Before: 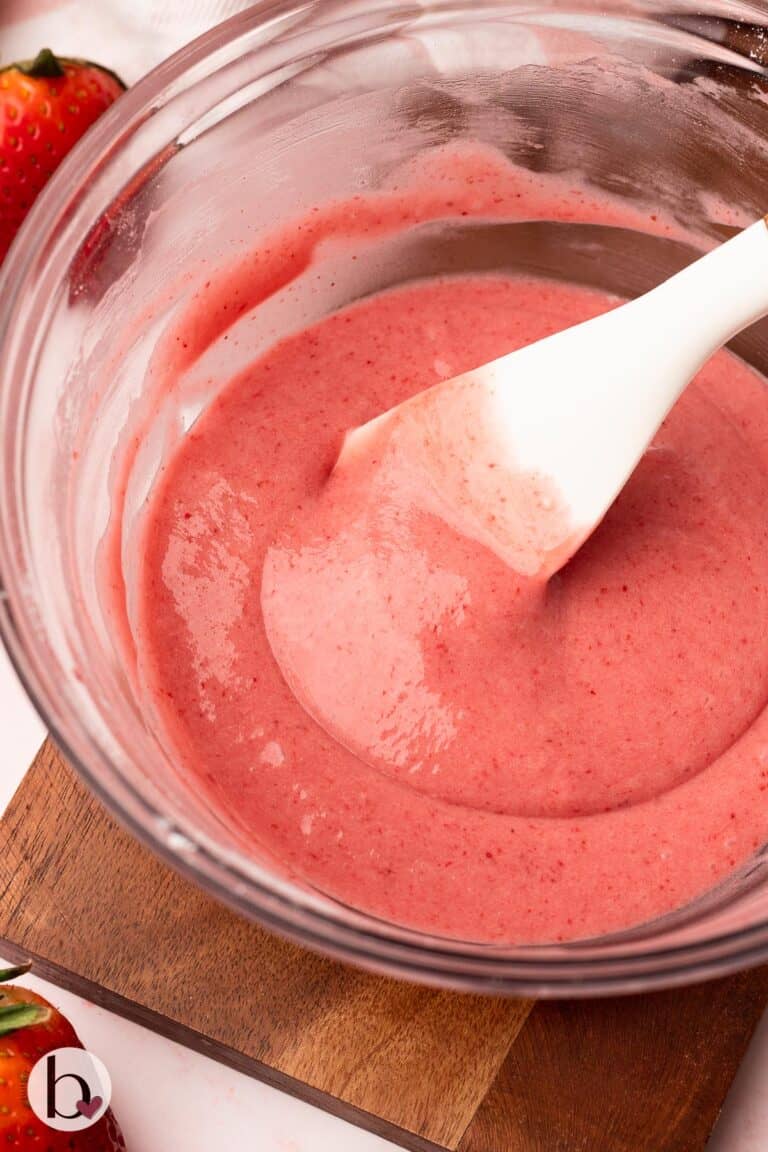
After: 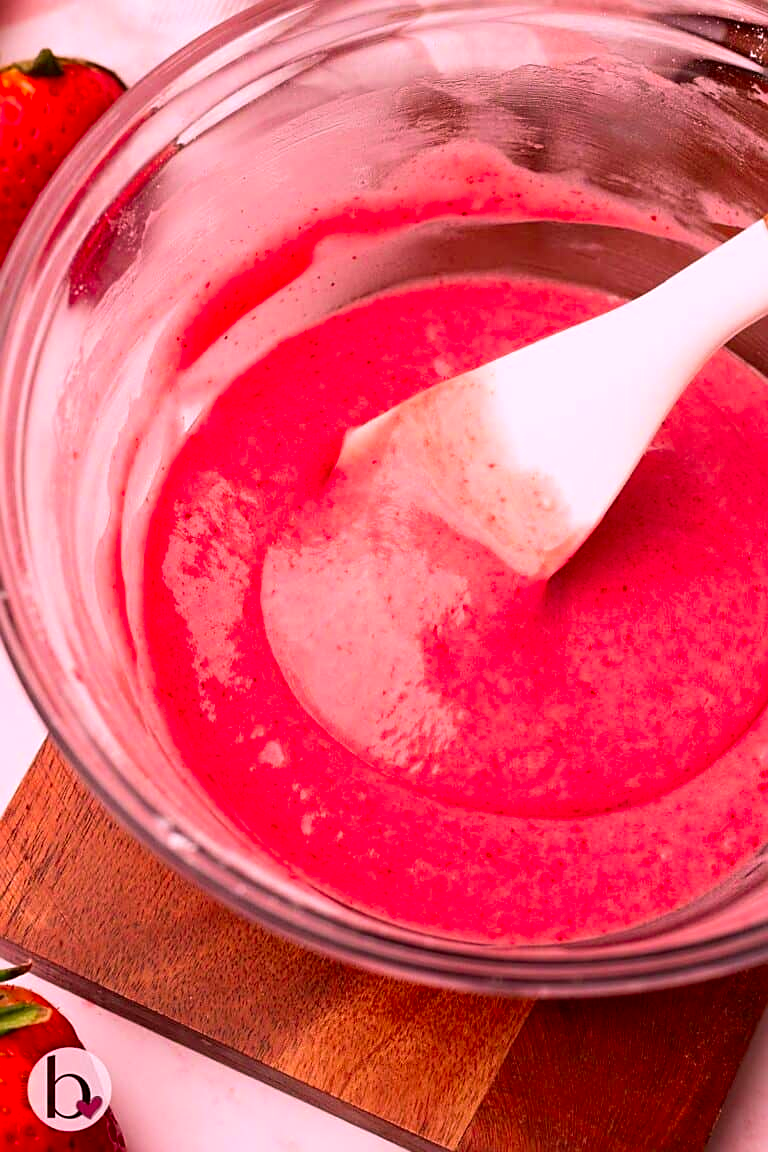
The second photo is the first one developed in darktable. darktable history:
sharpen: on, module defaults
color correction: highlights a* 11.59, highlights b* -3.7, saturation 1.5
